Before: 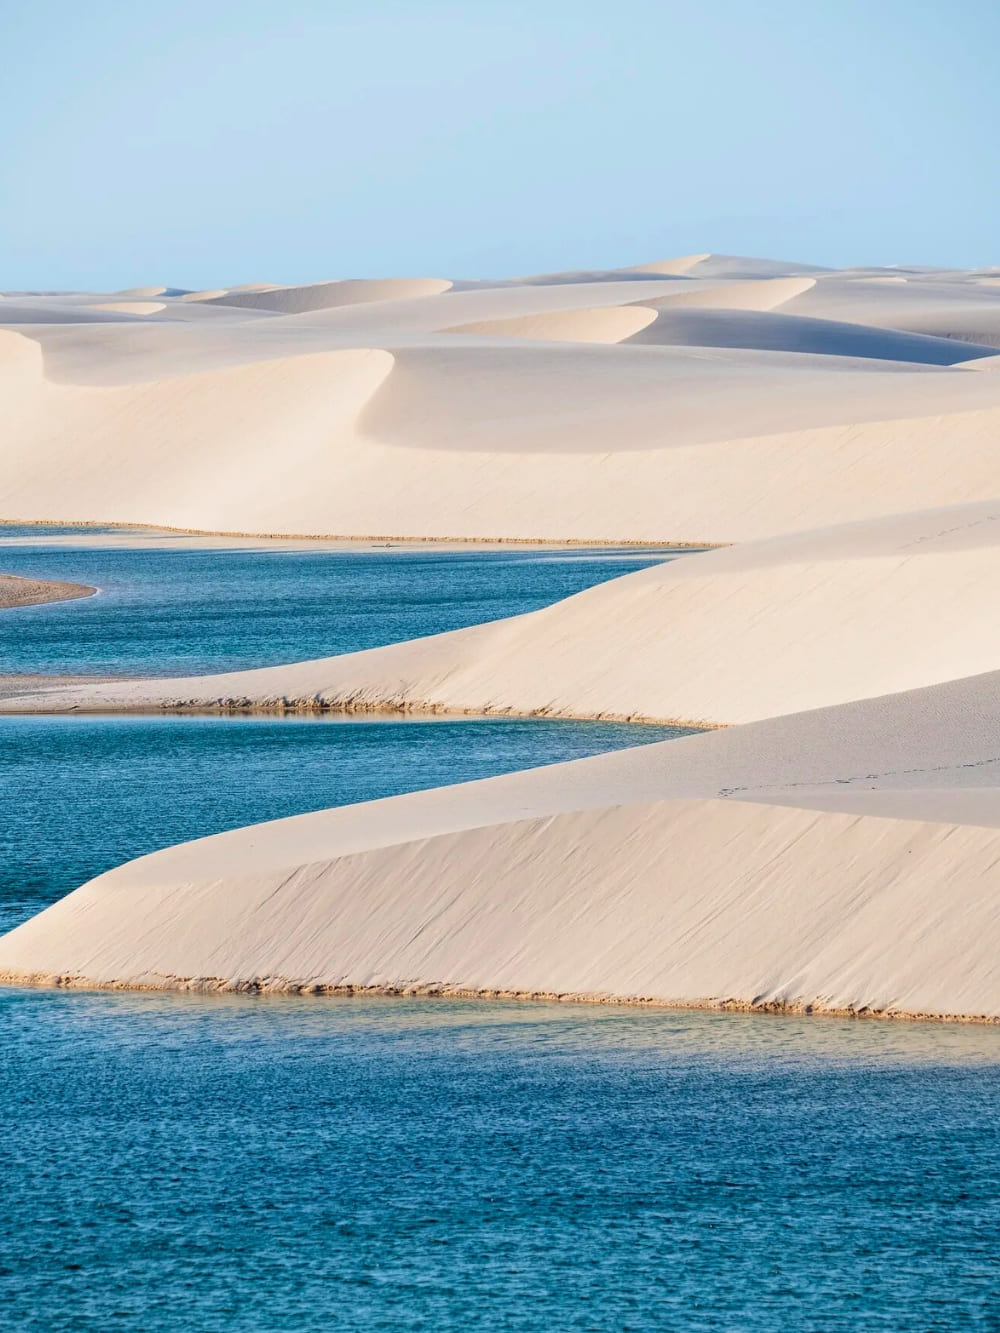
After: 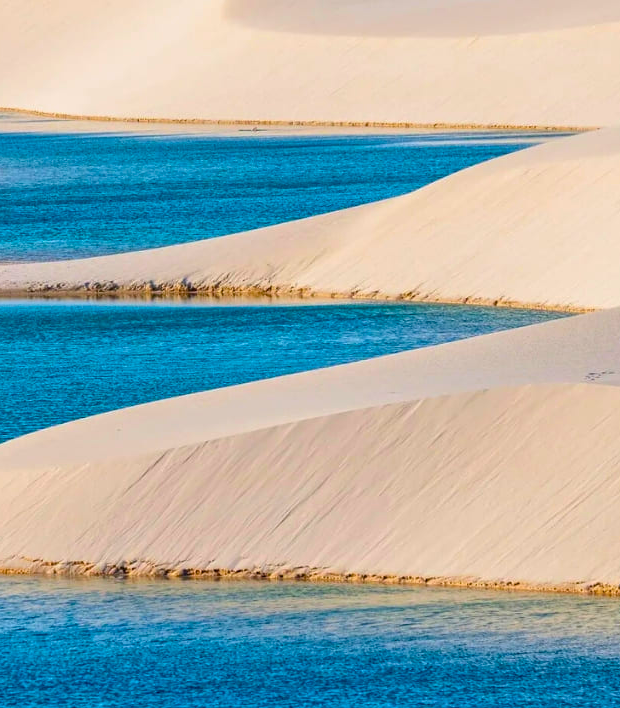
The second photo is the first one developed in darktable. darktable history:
color balance rgb: linear chroma grading › global chroma 15%, perceptual saturation grading › global saturation 30%
crop: left 13.312%, top 31.28%, right 24.627%, bottom 15.582%
